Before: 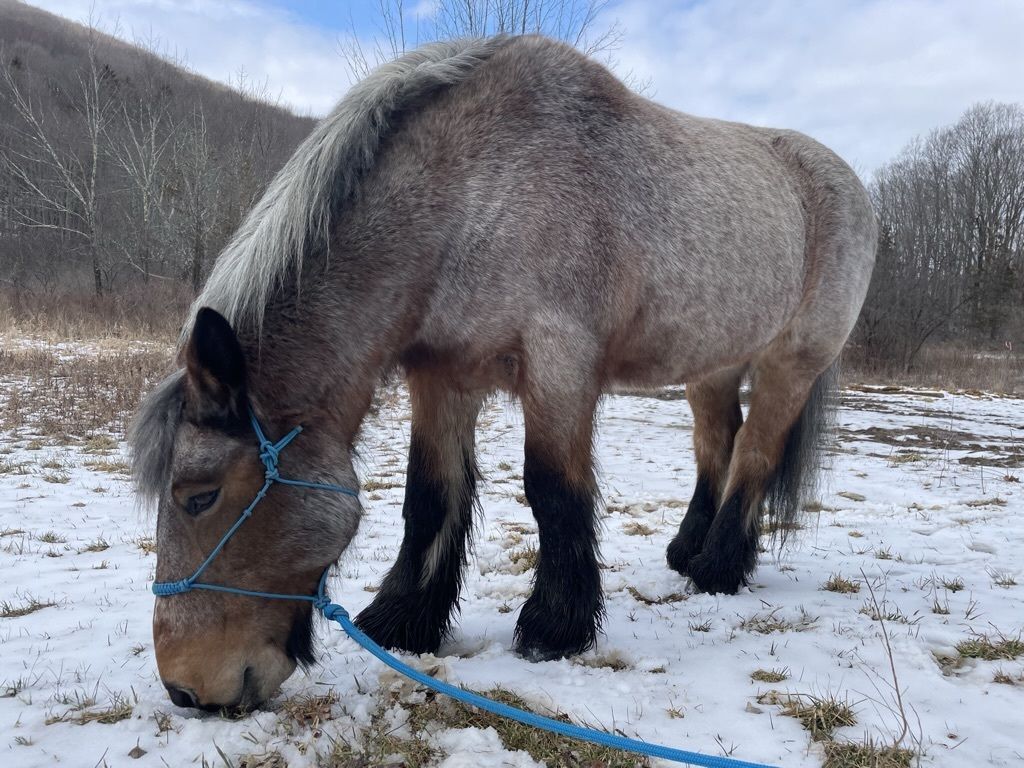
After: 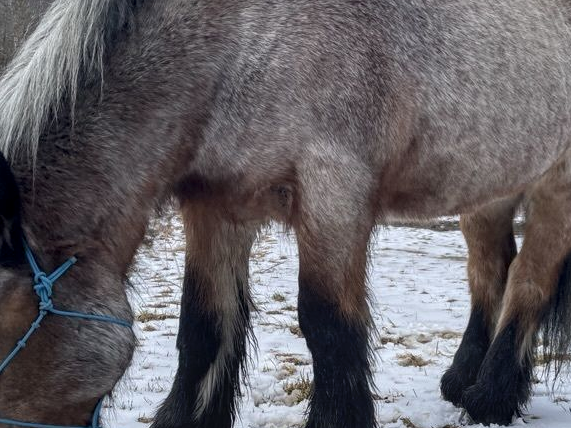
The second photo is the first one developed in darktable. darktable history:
local contrast: on, module defaults
crop and rotate: left 22.13%, top 22.054%, right 22.026%, bottom 22.102%
